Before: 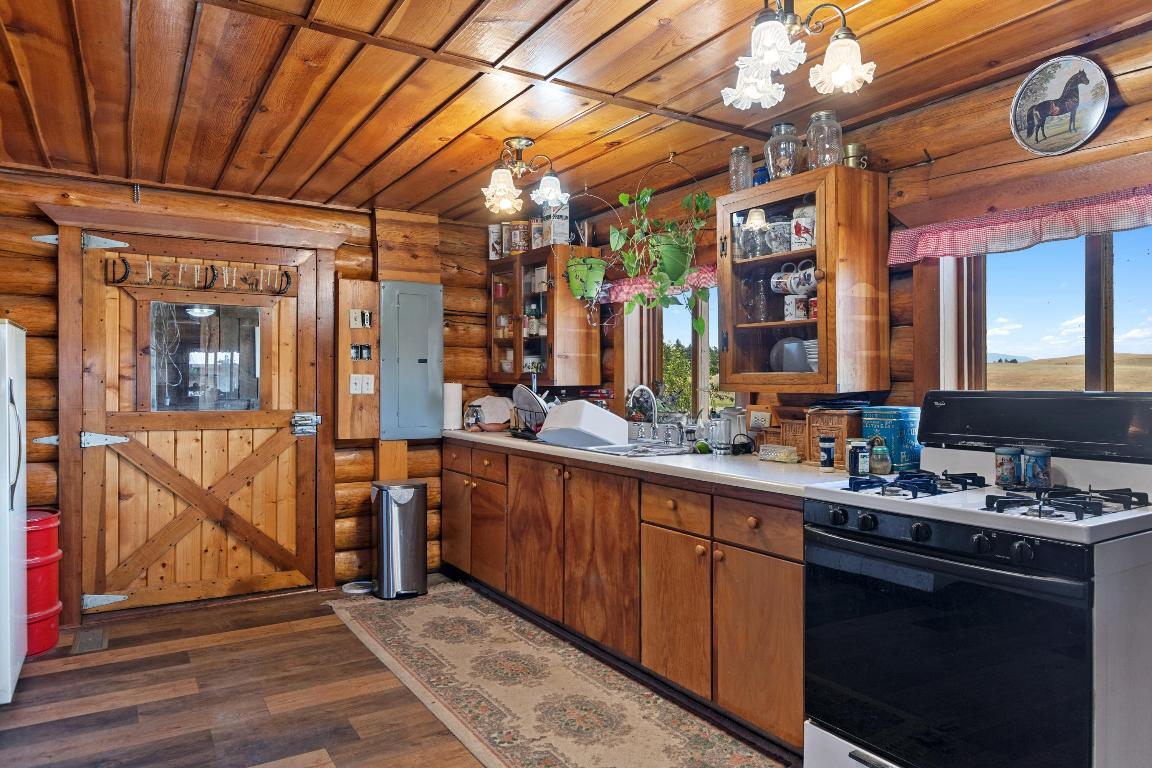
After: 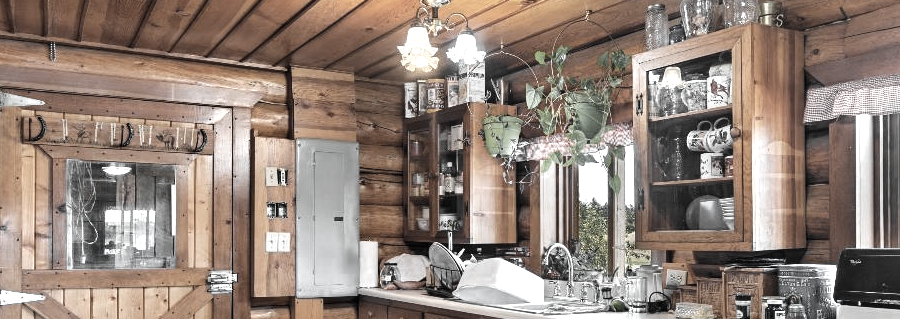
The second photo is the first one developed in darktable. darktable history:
tone equalizer: -8 EV 0.012 EV, -7 EV -0.033 EV, -6 EV 0.006 EV, -5 EV 0.026 EV, -4 EV 0.266 EV, -3 EV 0.632 EV, -2 EV 0.587 EV, -1 EV 0.196 EV, +0 EV 0.052 EV, smoothing diameter 2.05%, edges refinement/feathering 16.79, mask exposure compensation -1.57 EV, filter diffusion 5
color zones: curves: ch0 [(0, 0.613) (0.01, 0.613) (0.245, 0.448) (0.498, 0.529) (0.642, 0.665) (0.879, 0.777) (0.99, 0.613)]; ch1 [(0, 0.035) (0.121, 0.189) (0.259, 0.197) (0.415, 0.061) (0.589, 0.022) (0.732, 0.022) (0.857, 0.026) (0.991, 0.053)]
crop: left 7.307%, top 18.555%, right 14.486%, bottom 39.789%
